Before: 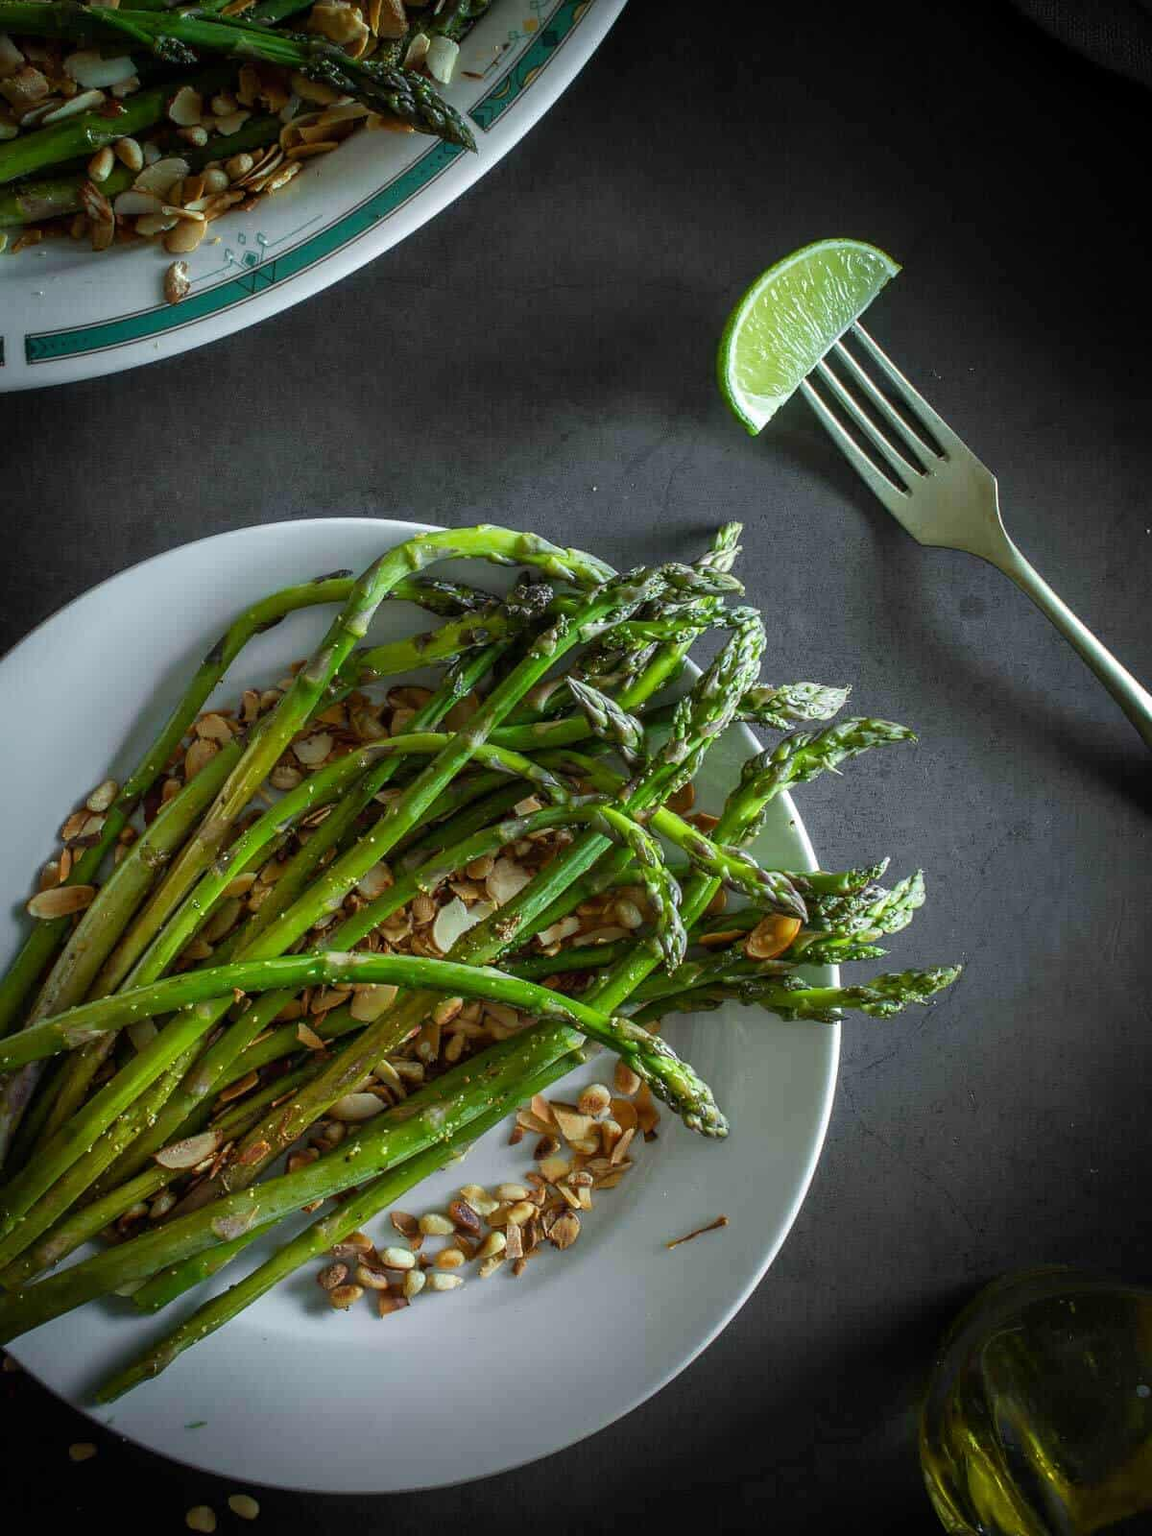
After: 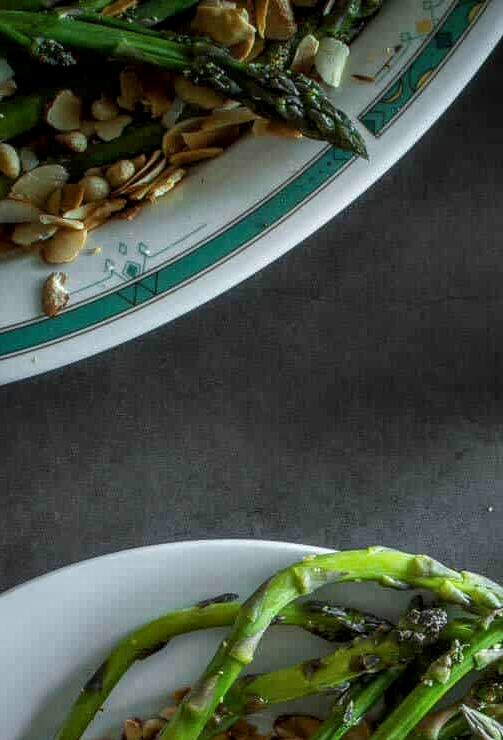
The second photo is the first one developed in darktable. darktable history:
crop and rotate: left 10.817%, top 0.062%, right 47.194%, bottom 53.626%
local contrast: on, module defaults
